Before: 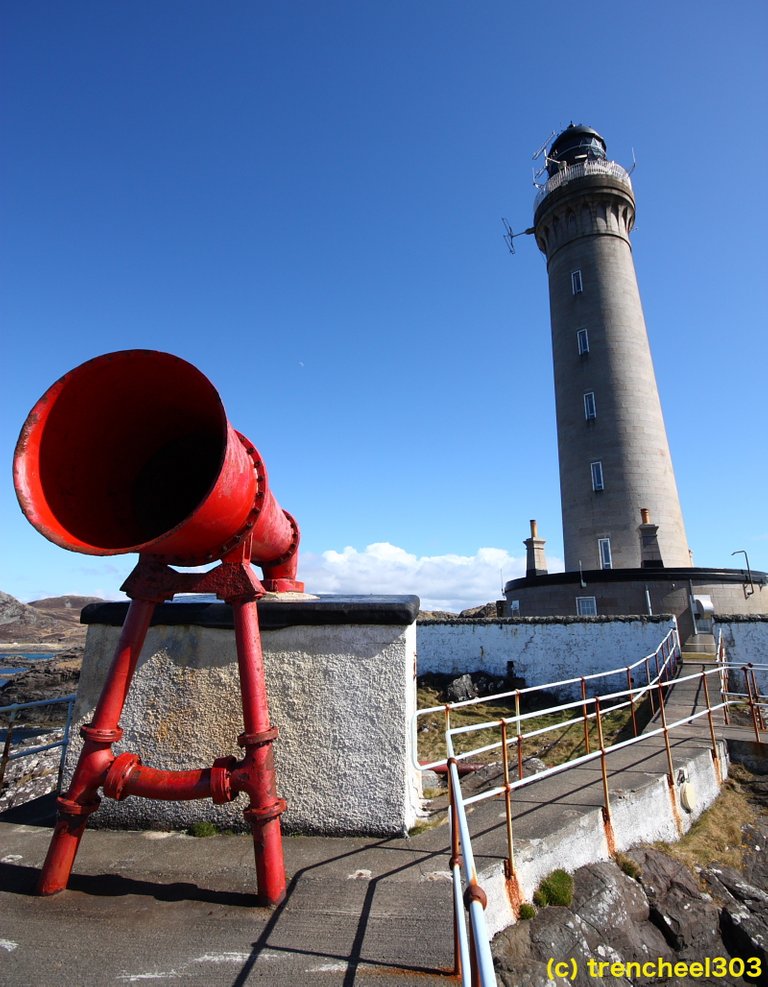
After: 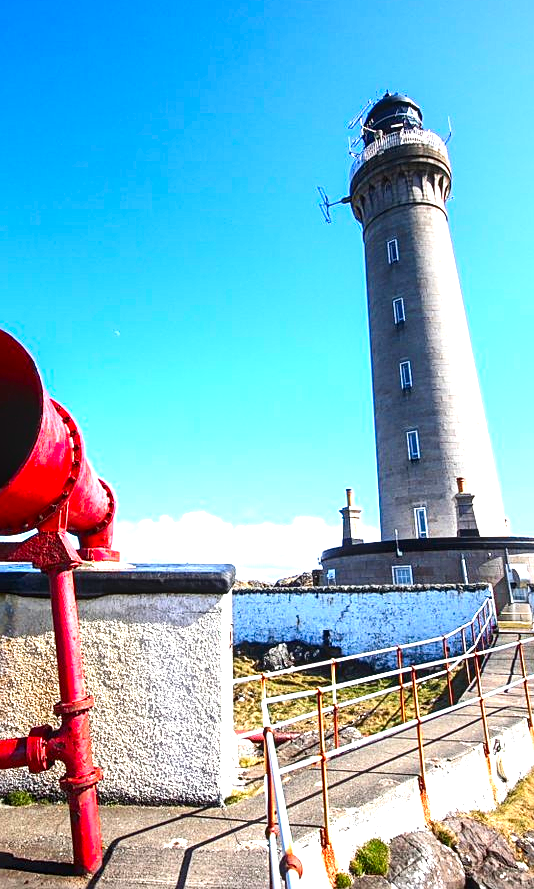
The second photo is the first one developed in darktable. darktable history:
contrast brightness saturation: contrast 0.174, saturation 0.303
exposure: black level correction 0.001, exposure 1.398 EV, compensate exposure bias true, compensate highlight preservation false
crop and rotate: left 23.993%, top 3.228%, right 6.406%, bottom 6.607%
local contrast: on, module defaults
sharpen: on, module defaults
